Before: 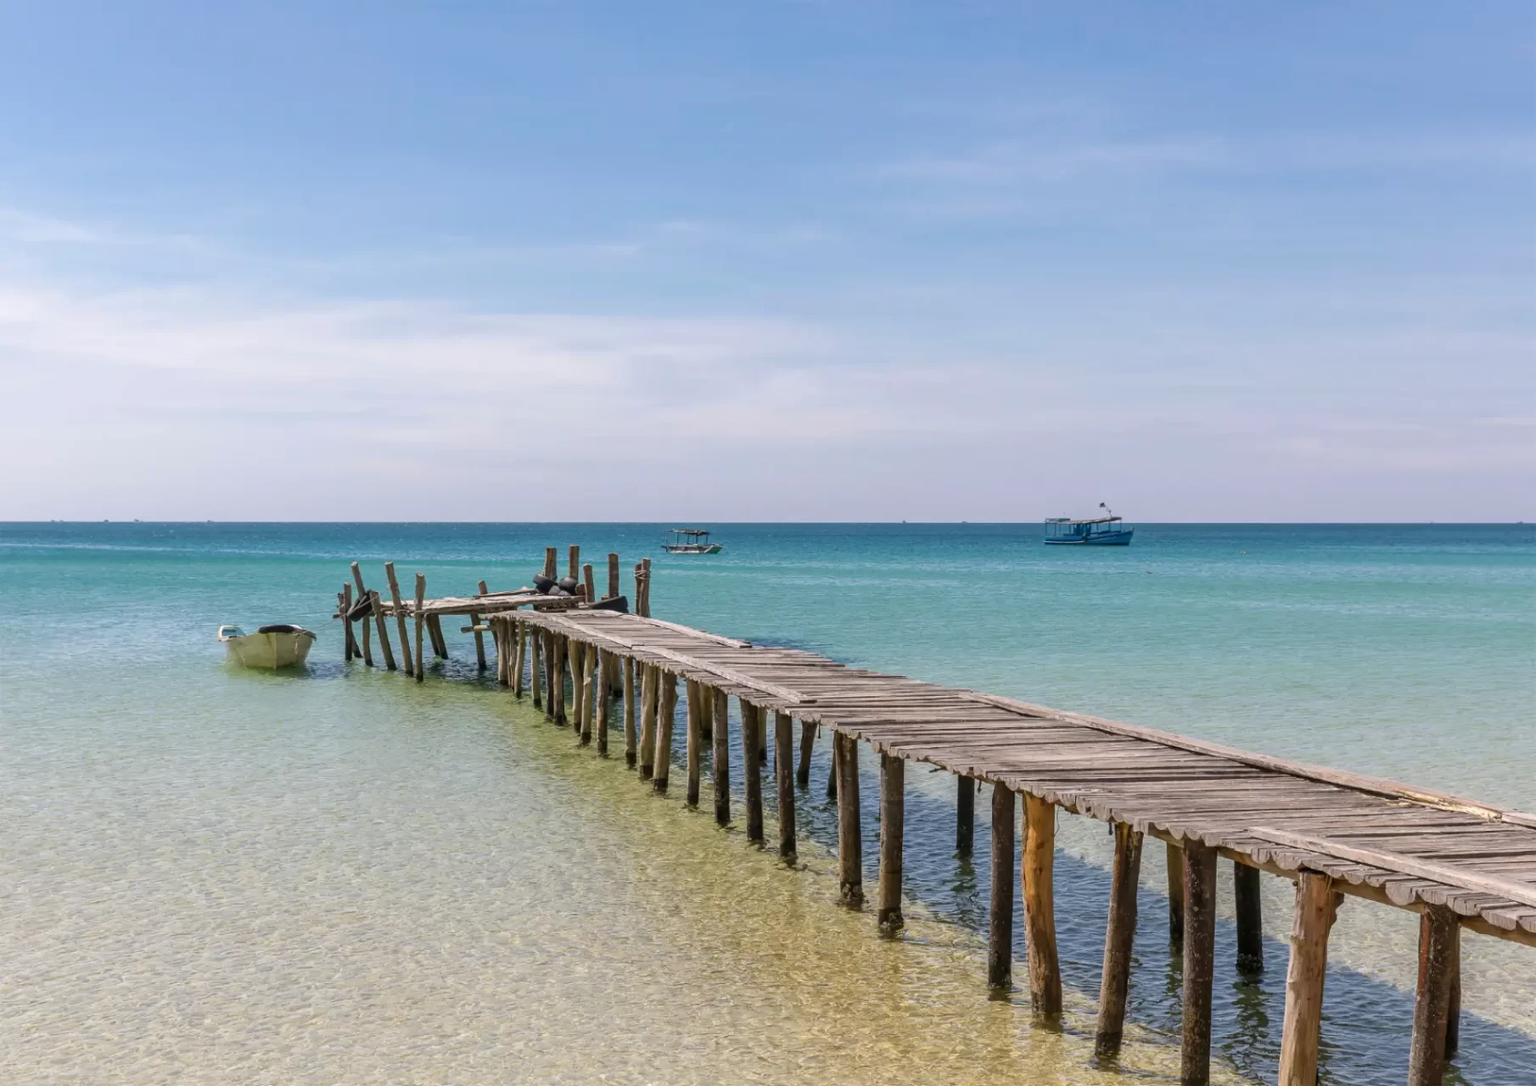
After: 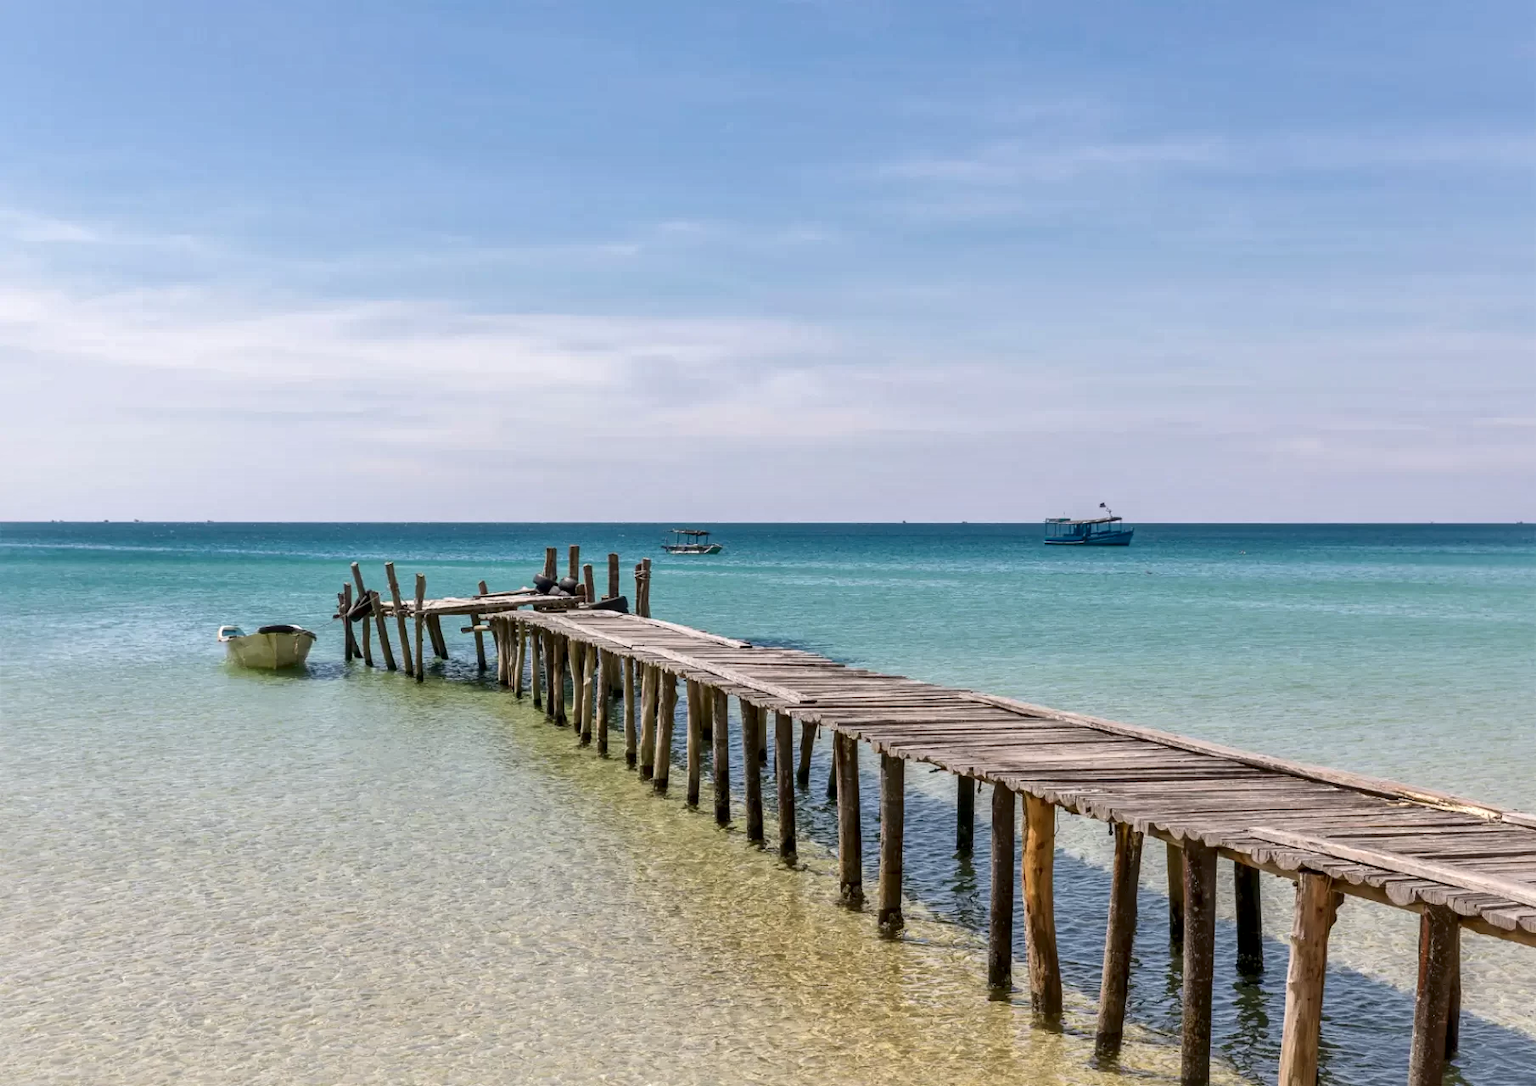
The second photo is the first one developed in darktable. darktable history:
tone equalizer: -7 EV 0.129 EV, edges refinement/feathering 500, mask exposure compensation -1.57 EV, preserve details no
local contrast: mode bilateral grid, contrast 50, coarseness 51, detail 150%, midtone range 0.2
